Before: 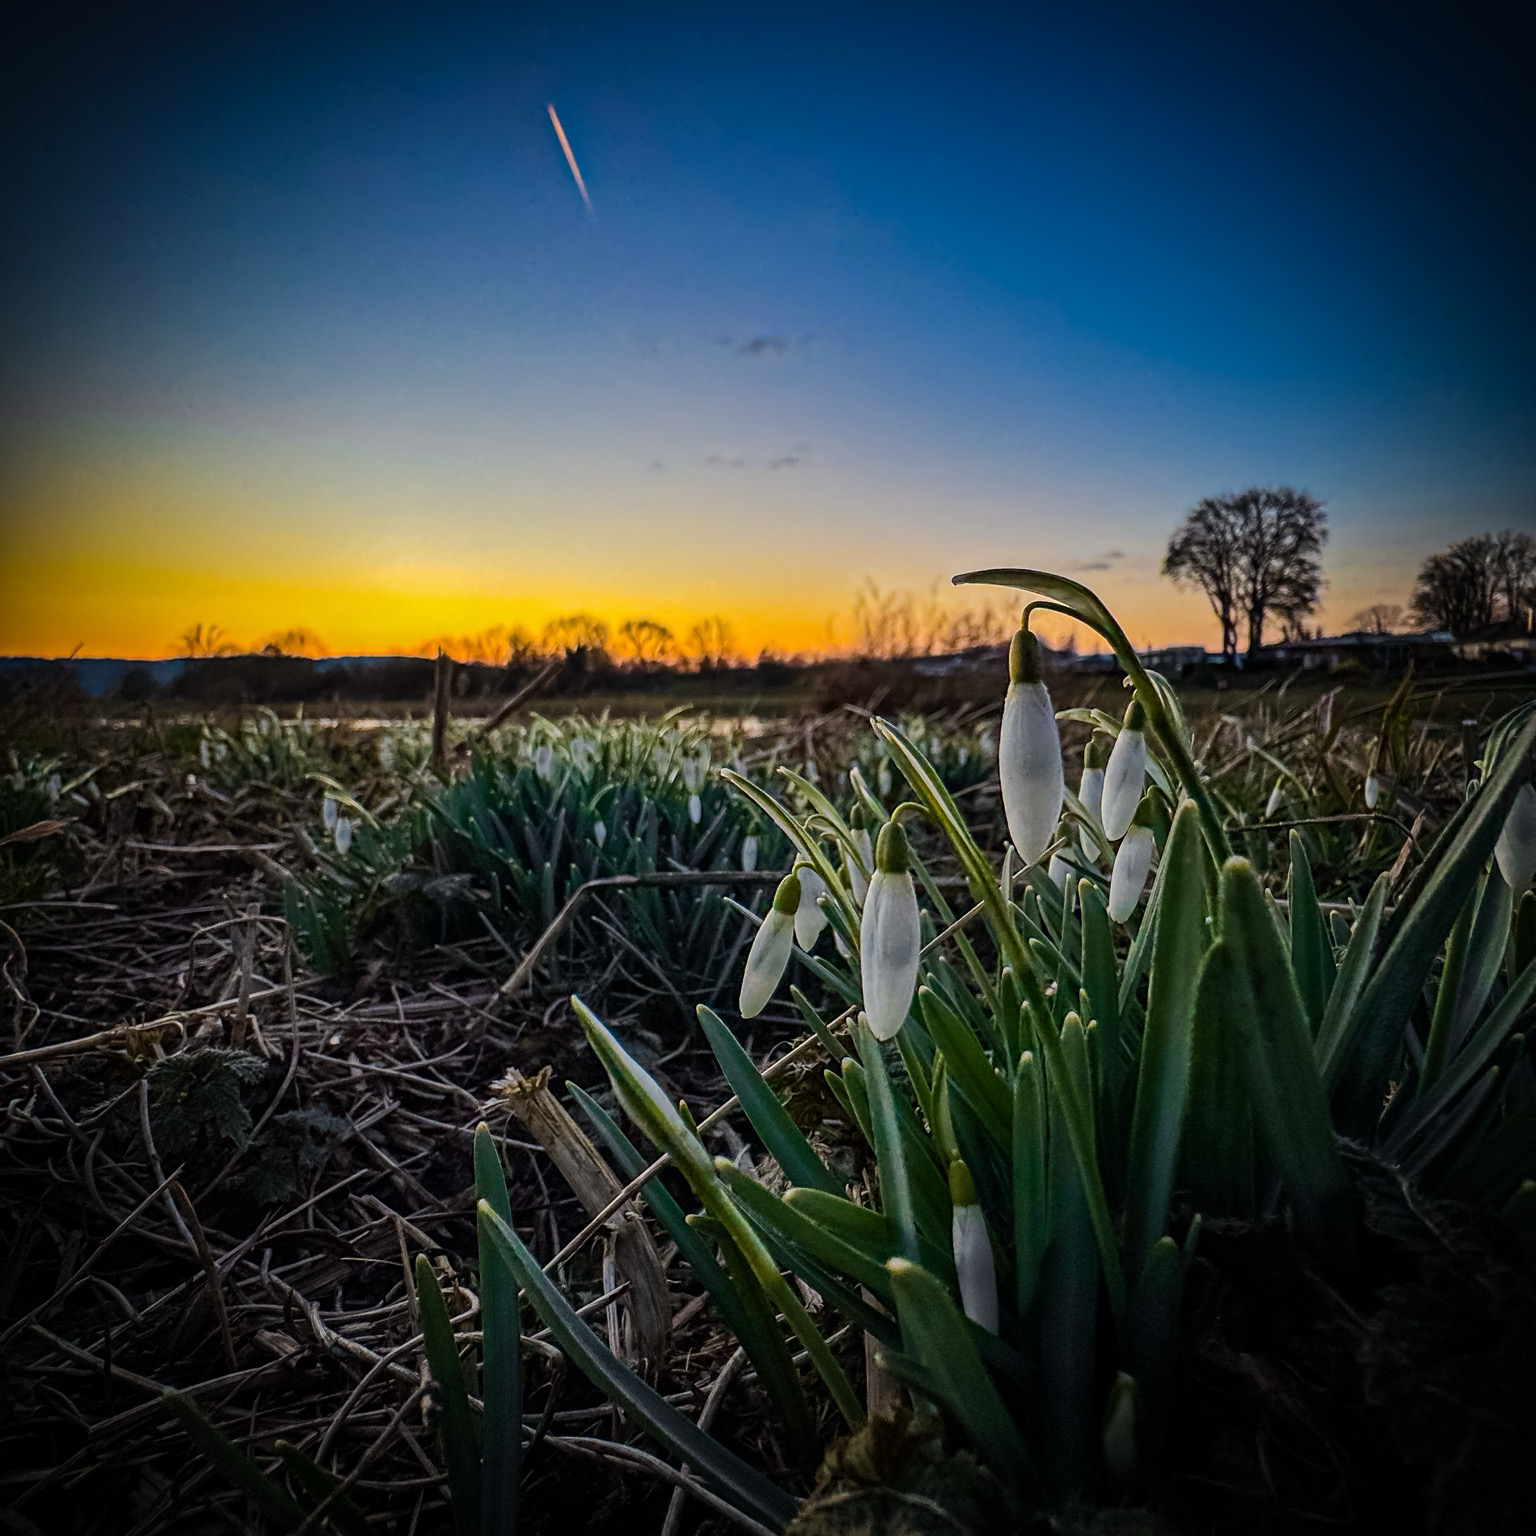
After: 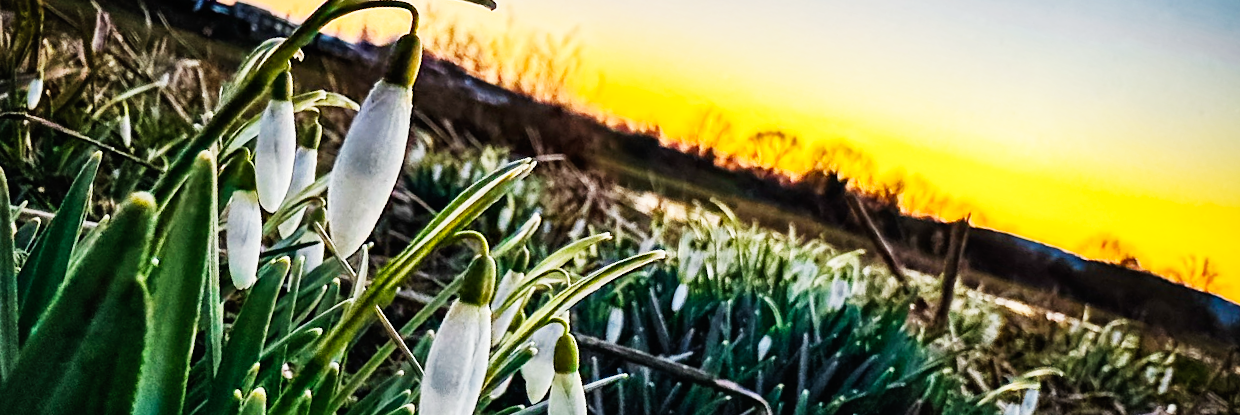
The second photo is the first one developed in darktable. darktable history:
crop and rotate: angle 16.12°, top 30.835%, bottom 35.653%
base curve: curves: ch0 [(0, 0) (0.007, 0.004) (0.027, 0.03) (0.046, 0.07) (0.207, 0.54) (0.442, 0.872) (0.673, 0.972) (1, 1)], preserve colors none
shadows and highlights: shadows 49, highlights -41, soften with gaussian
